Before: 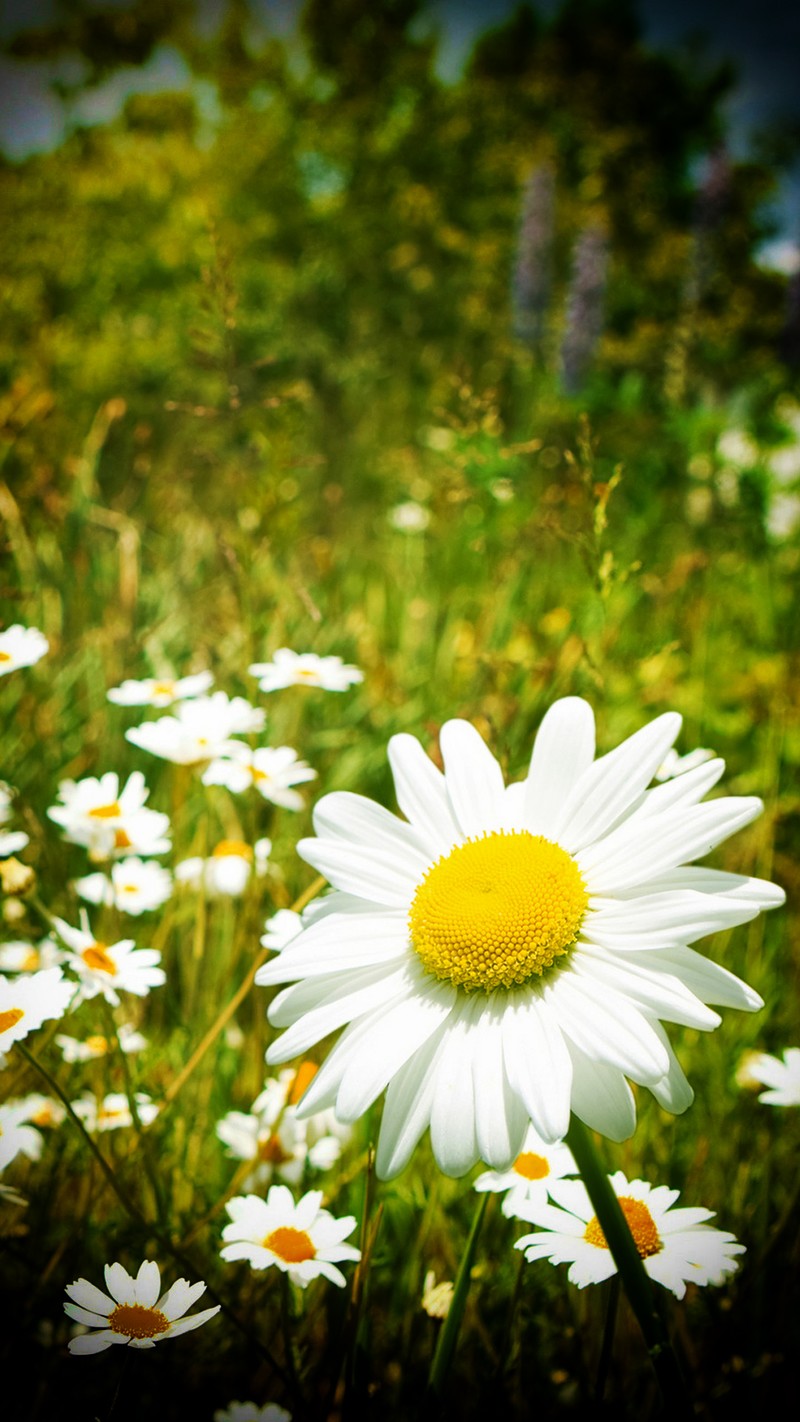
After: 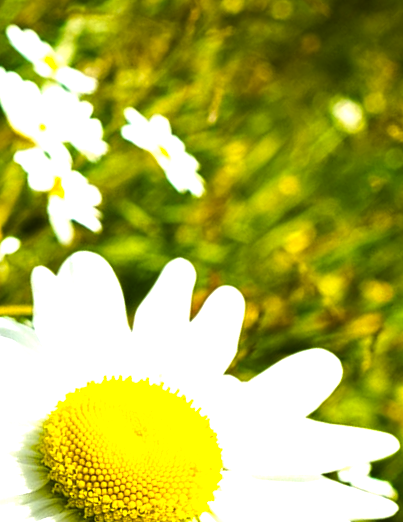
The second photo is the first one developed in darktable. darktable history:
crop and rotate: angle -44.98°, top 16.189%, right 0.992%, bottom 11.605%
color balance rgb: perceptual saturation grading › global saturation 31.019%
levels: levels [0, 0.618, 1]
exposure: black level correction 0.001, exposure 0.677 EV, compensate highlight preservation false
